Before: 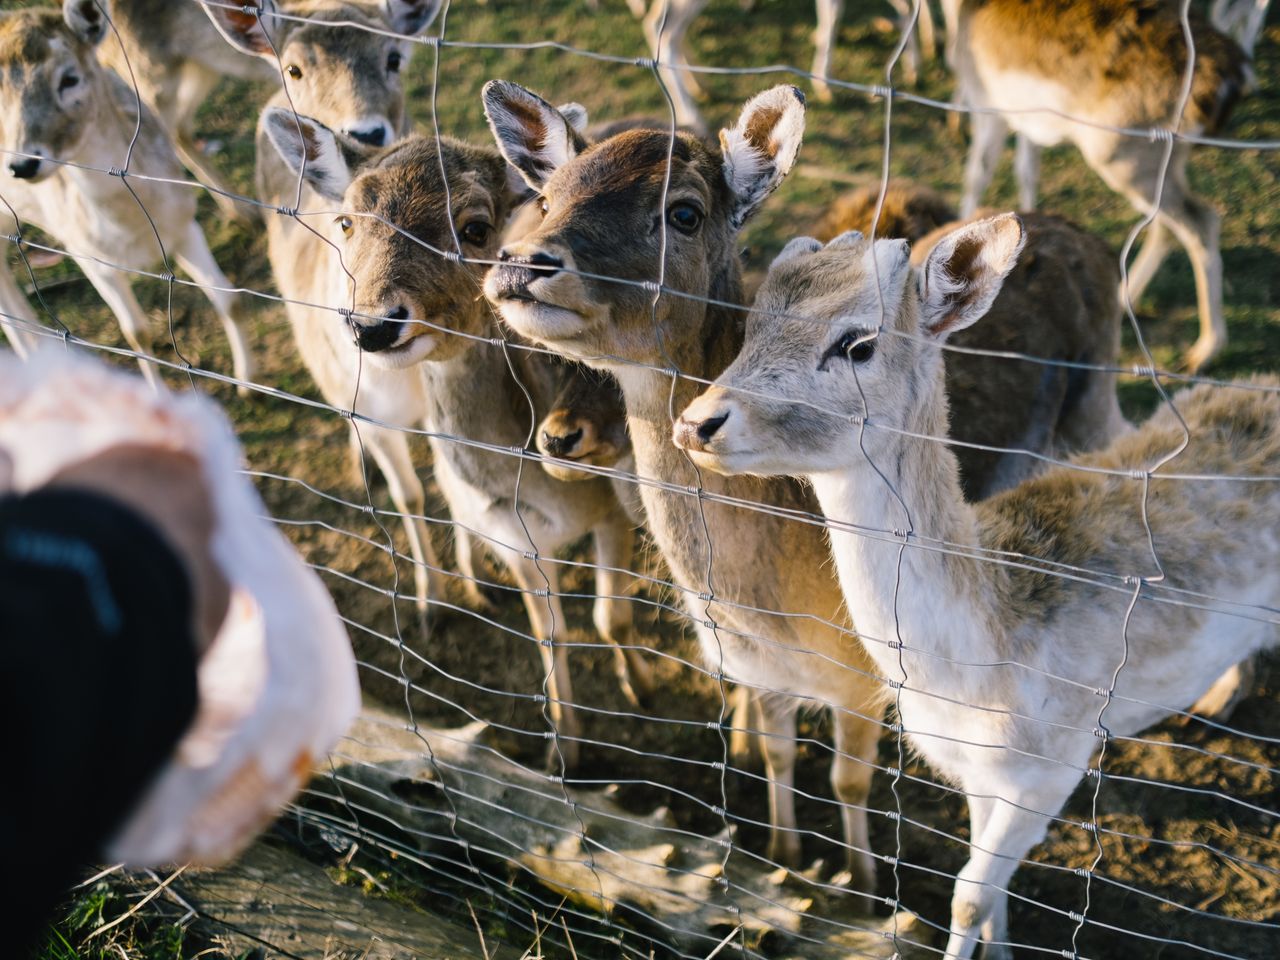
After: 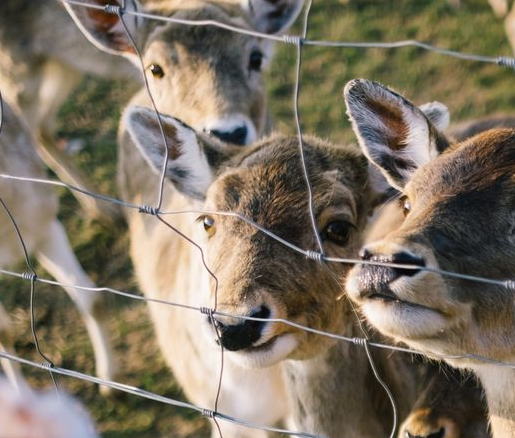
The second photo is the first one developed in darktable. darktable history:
crop and rotate: left 10.822%, top 0.12%, right 48.88%, bottom 54.193%
tone equalizer: on, module defaults
